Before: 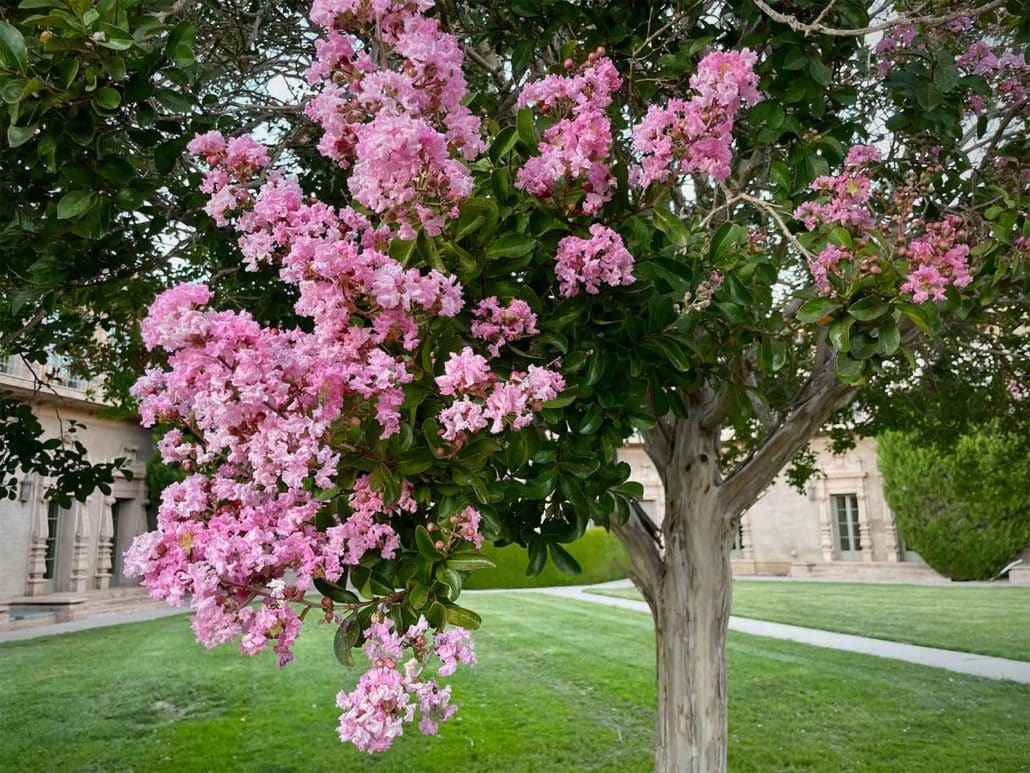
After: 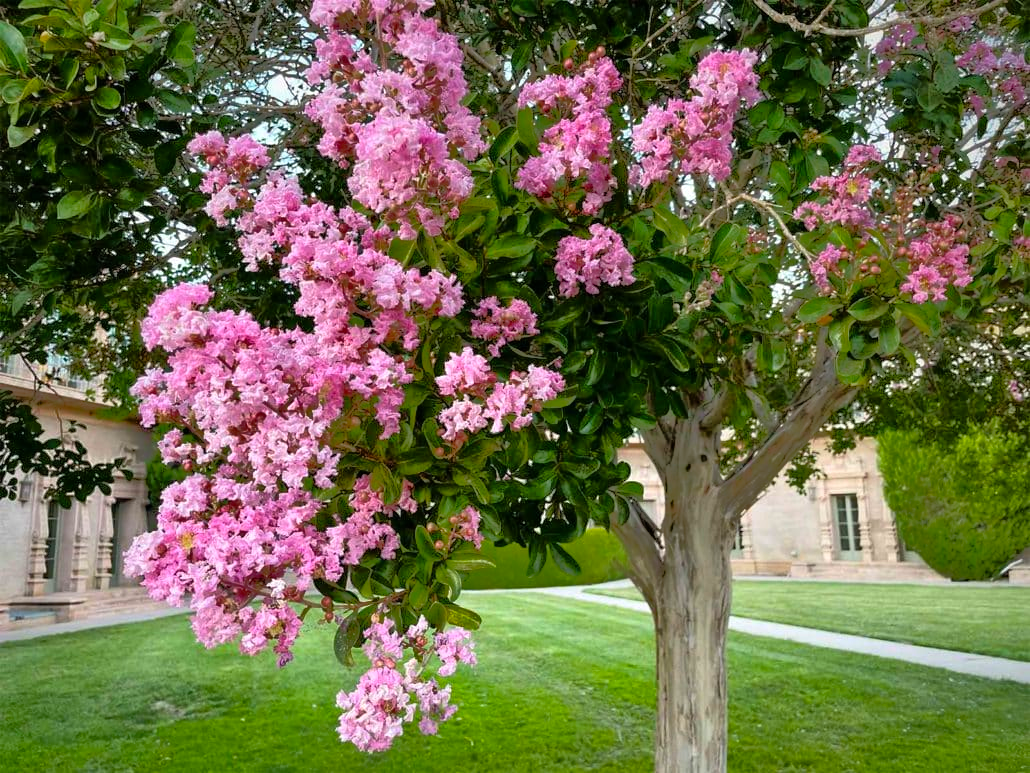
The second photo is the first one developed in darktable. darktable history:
tone equalizer: -8 EV -0.528 EV, -7 EV -0.319 EV, -6 EV -0.083 EV, -5 EV 0.413 EV, -4 EV 0.985 EV, -3 EV 0.791 EV, -2 EV -0.01 EV, -1 EV 0.14 EV, +0 EV -0.012 EV, smoothing 1
color balance rgb: global vibrance 42.74%
